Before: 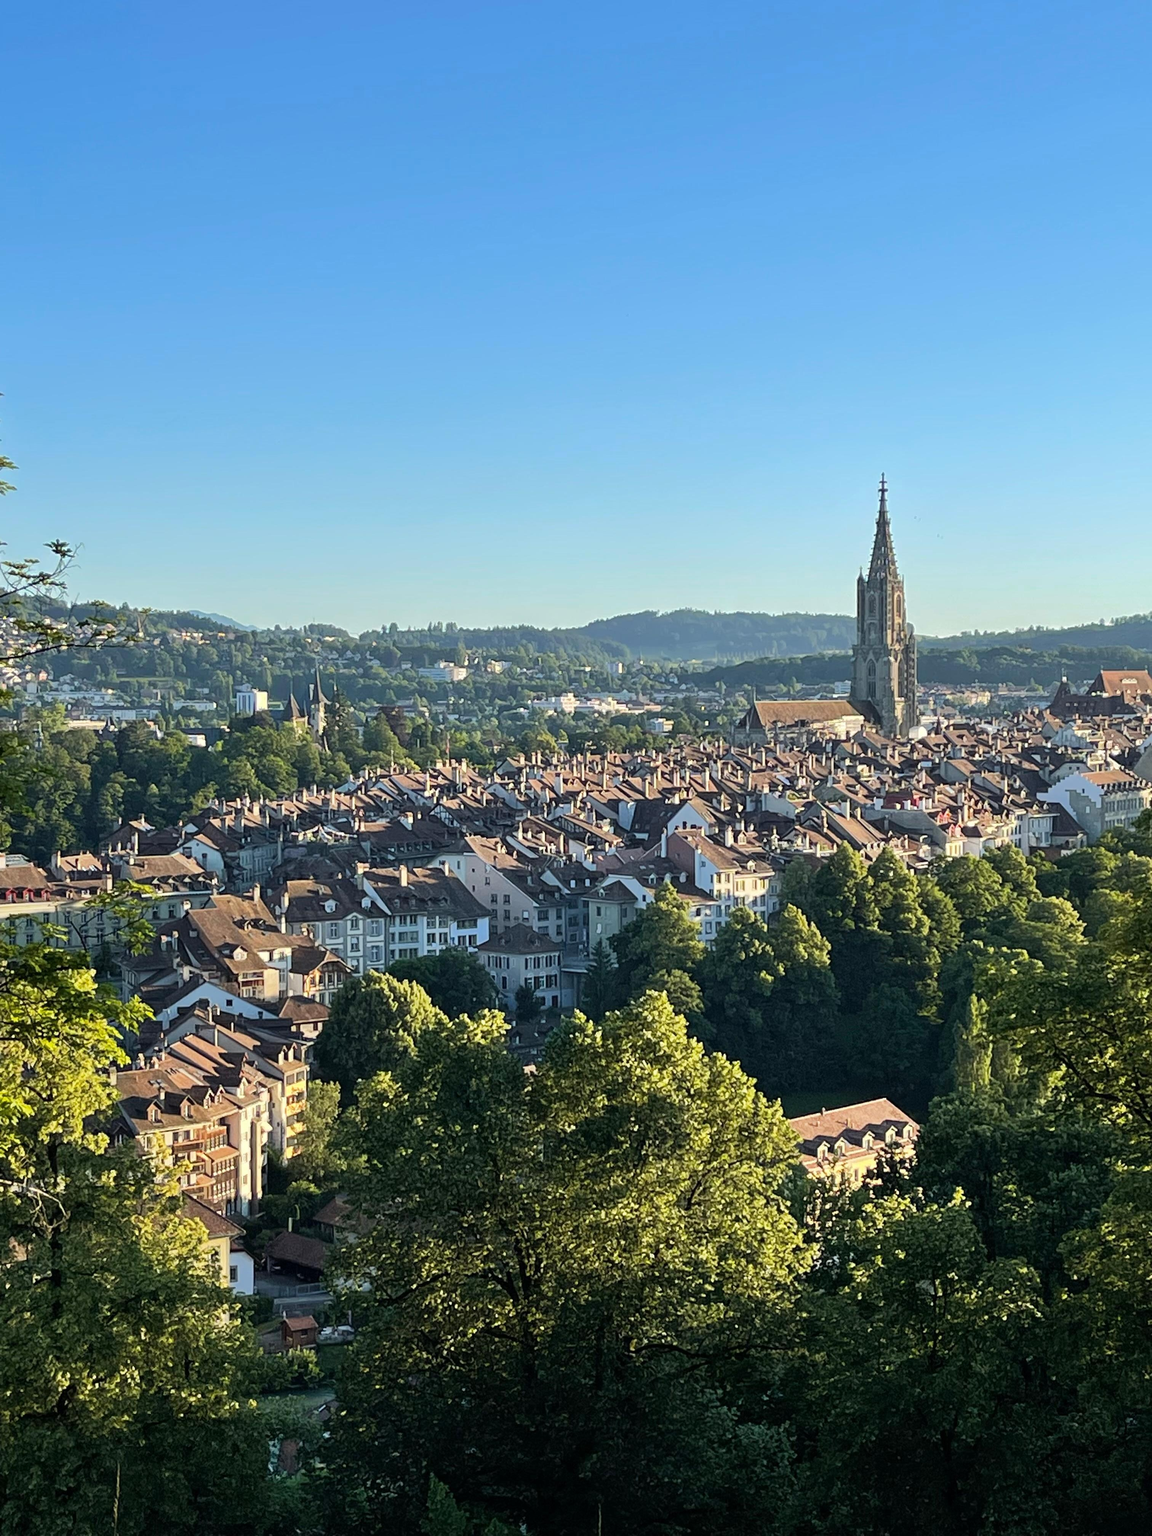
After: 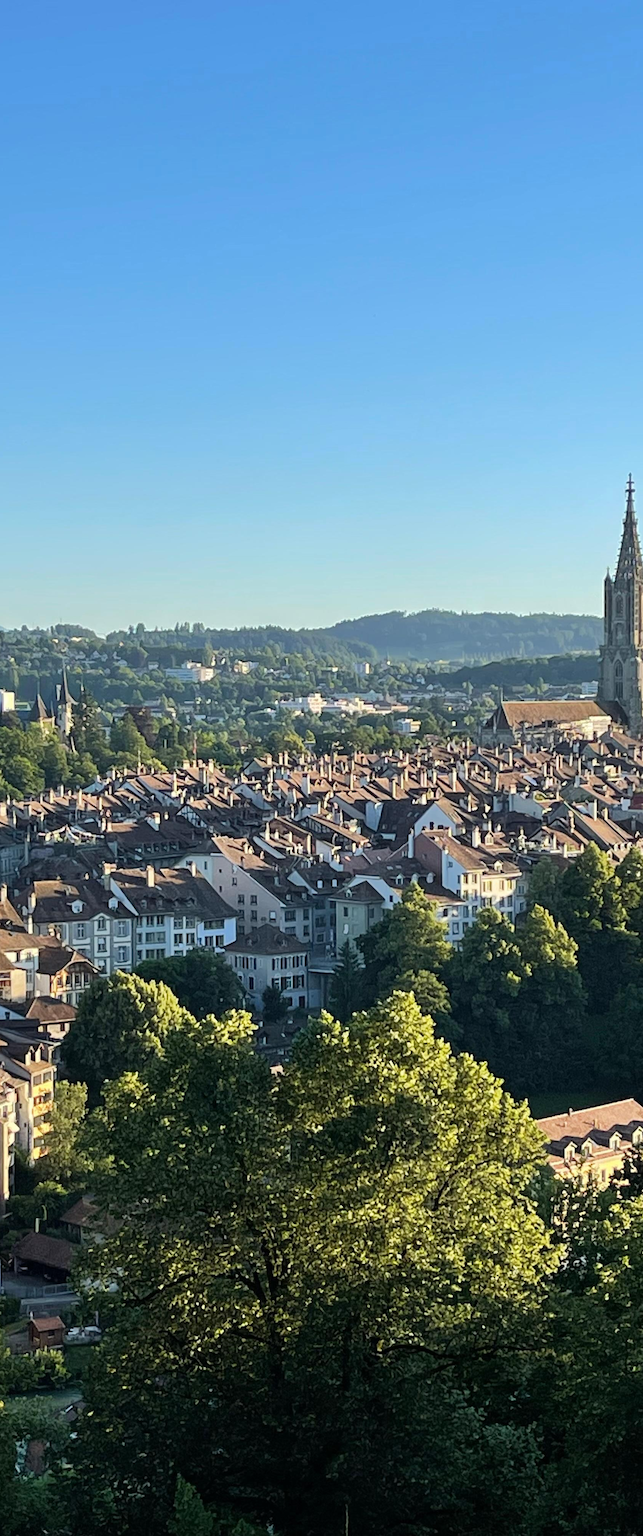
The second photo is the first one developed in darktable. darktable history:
crop: left 22.019%, right 22.108%, bottom 0.003%
